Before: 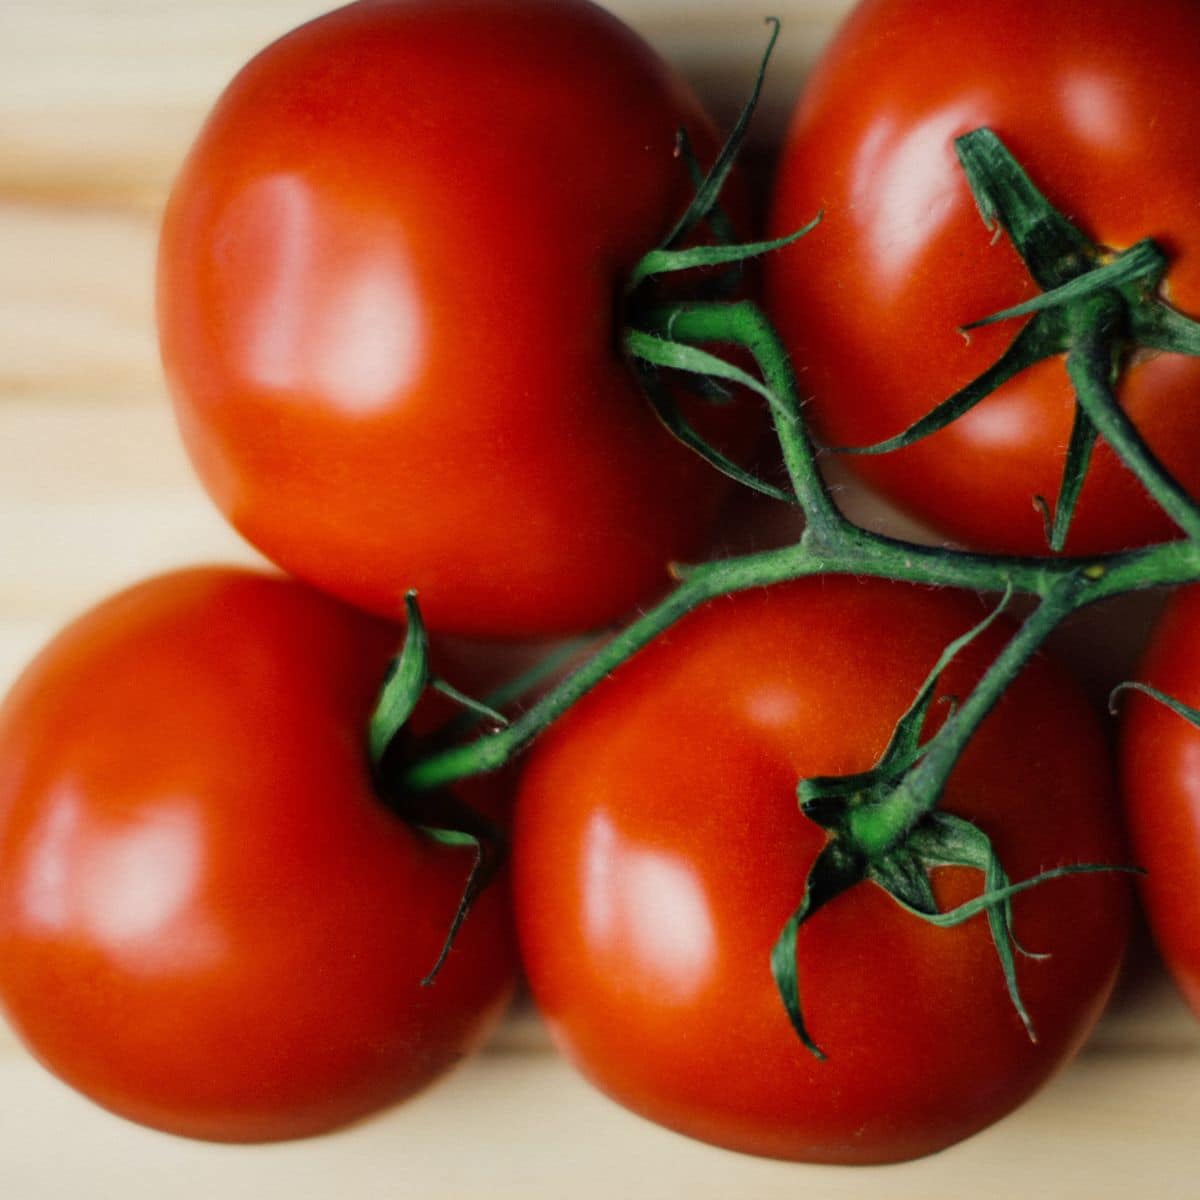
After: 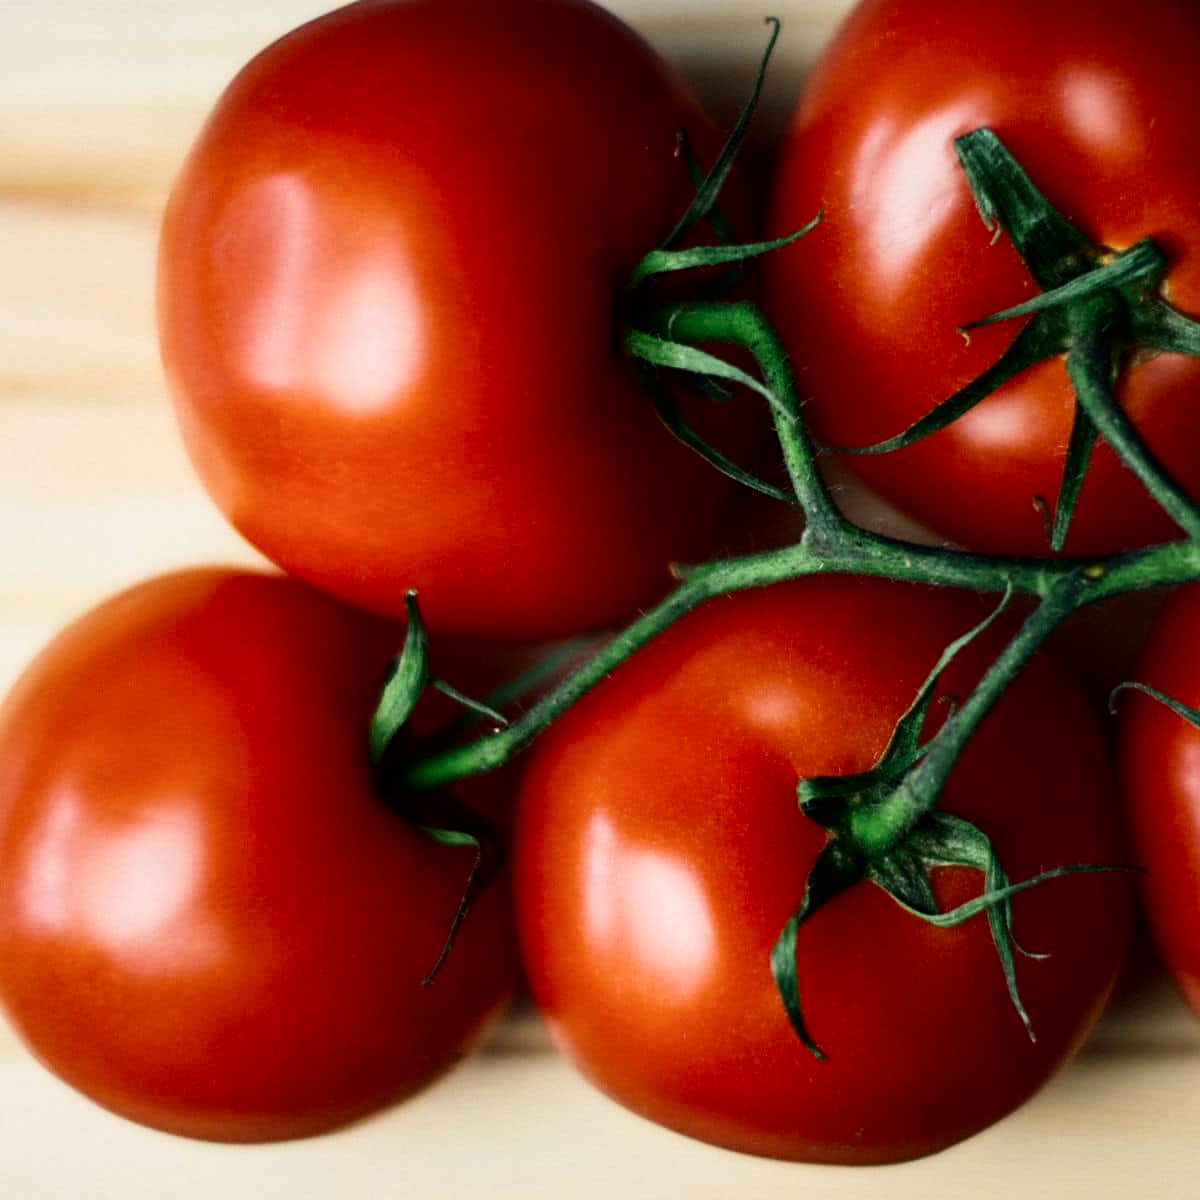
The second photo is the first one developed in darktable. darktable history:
contrast brightness saturation: contrast 0.28
sharpen: amount 0.2
